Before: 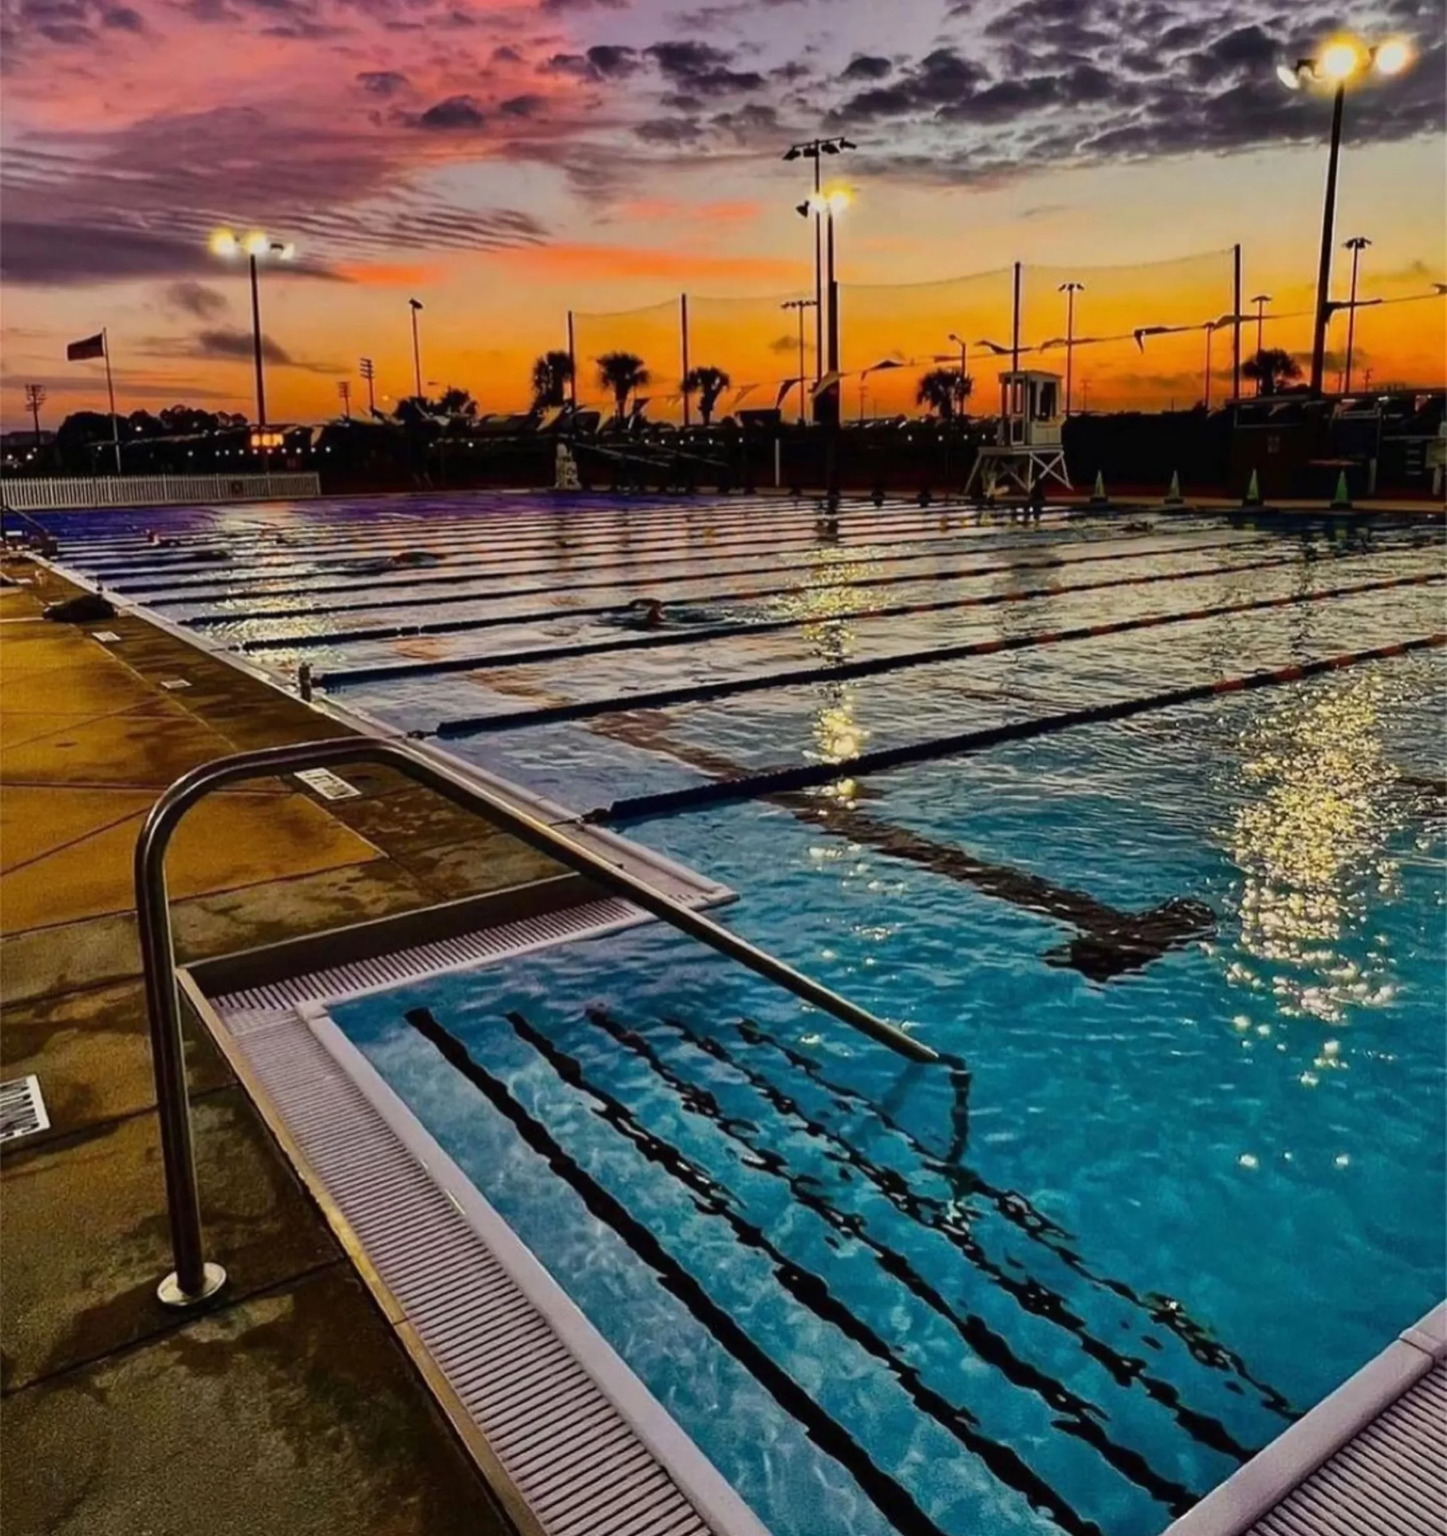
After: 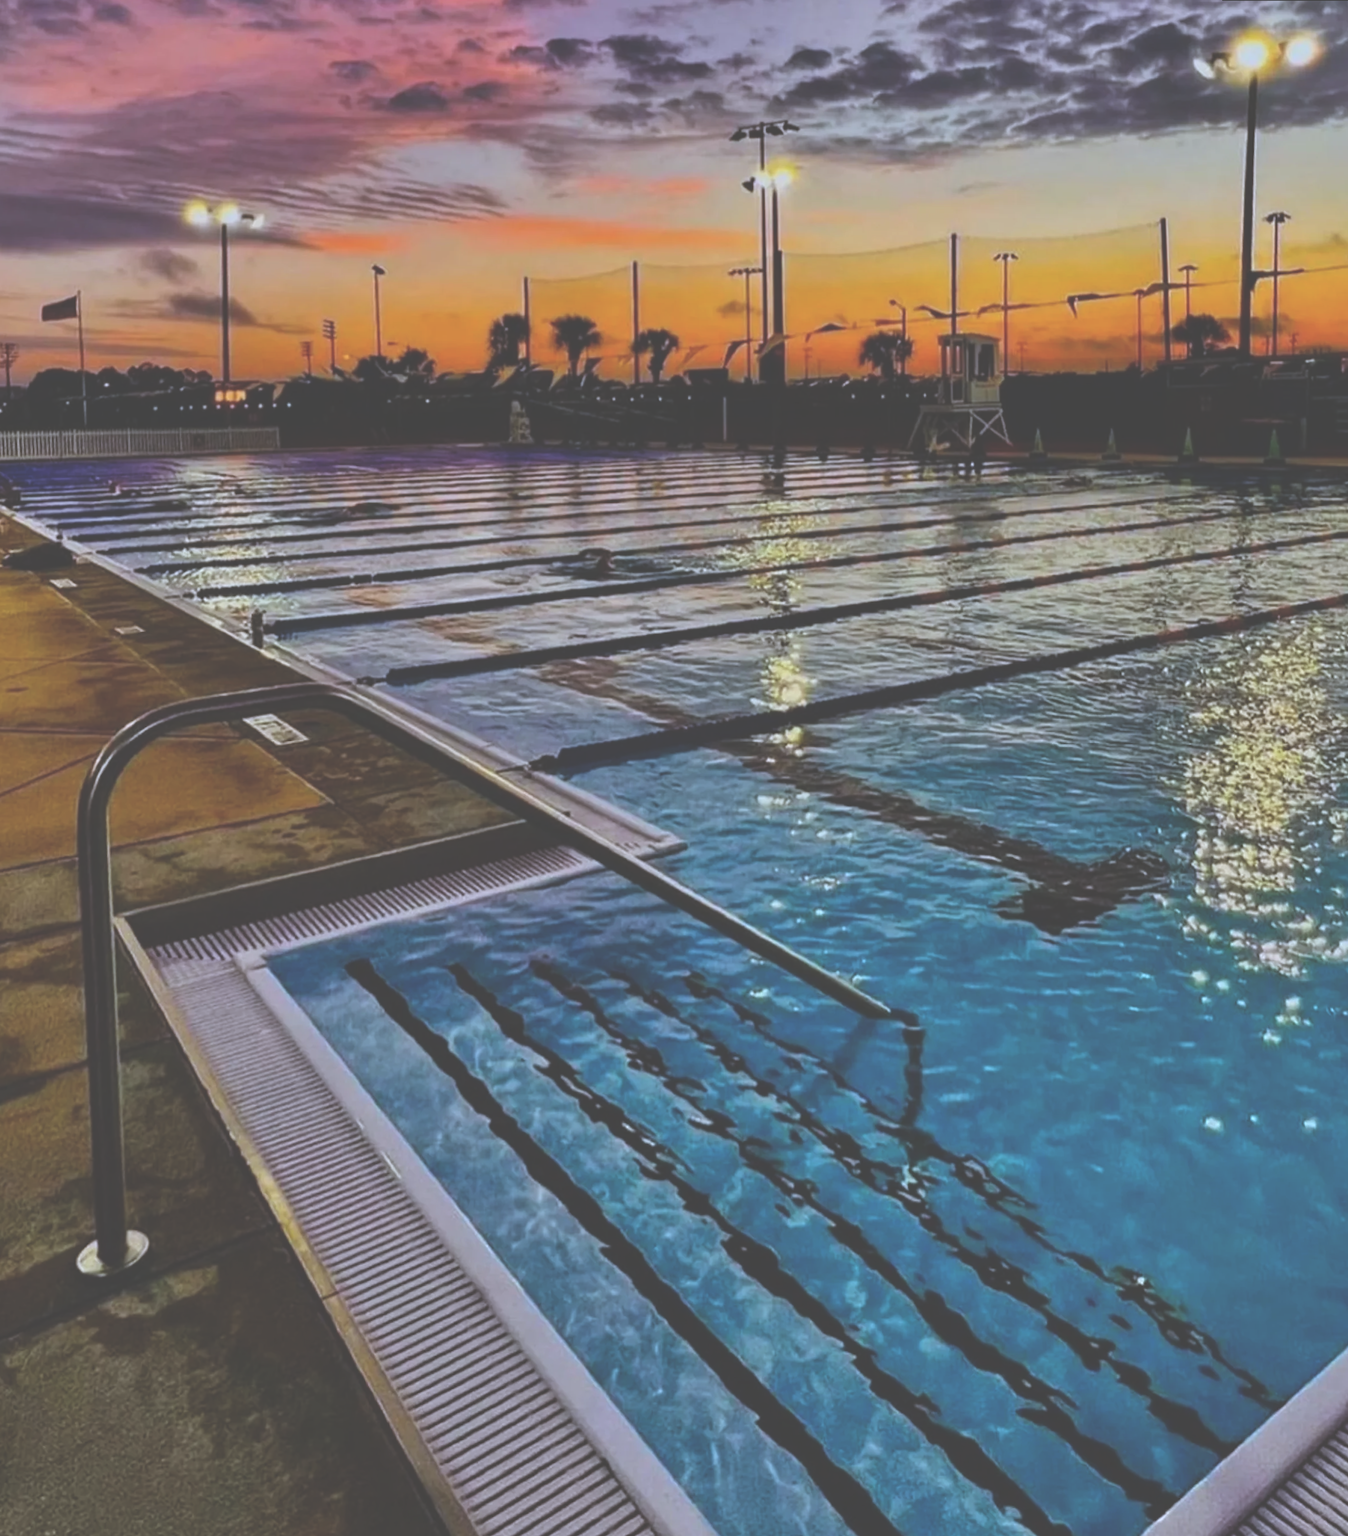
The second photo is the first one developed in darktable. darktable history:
rotate and perspective: rotation 0.215°, lens shift (vertical) -0.139, crop left 0.069, crop right 0.939, crop top 0.002, crop bottom 0.996
exposure: black level correction -0.062, exposure -0.05 EV, compensate highlight preservation false
white balance: red 0.926, green 1.003, blue 1.133
